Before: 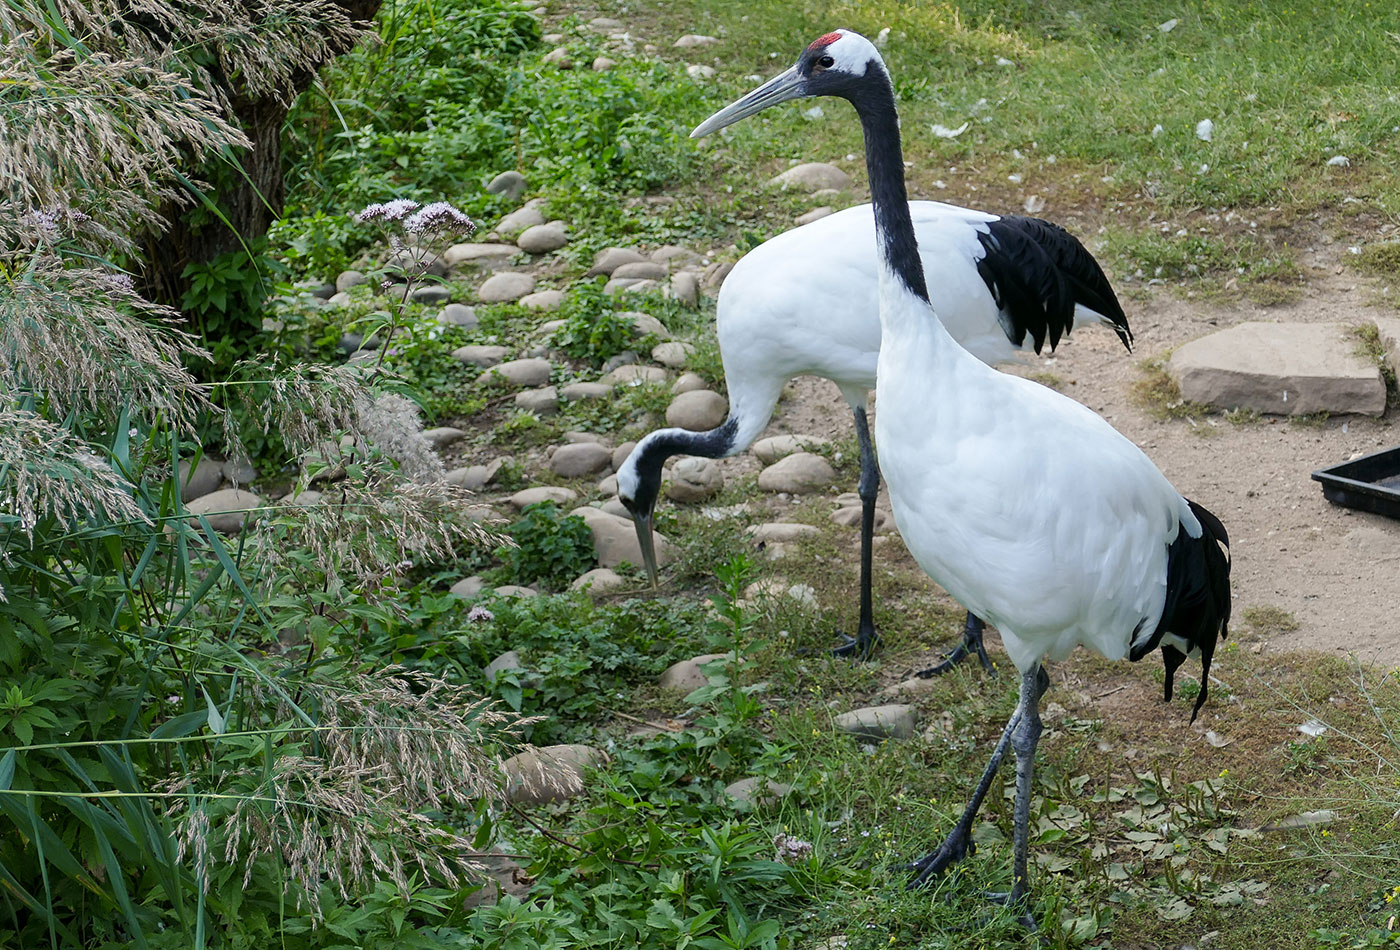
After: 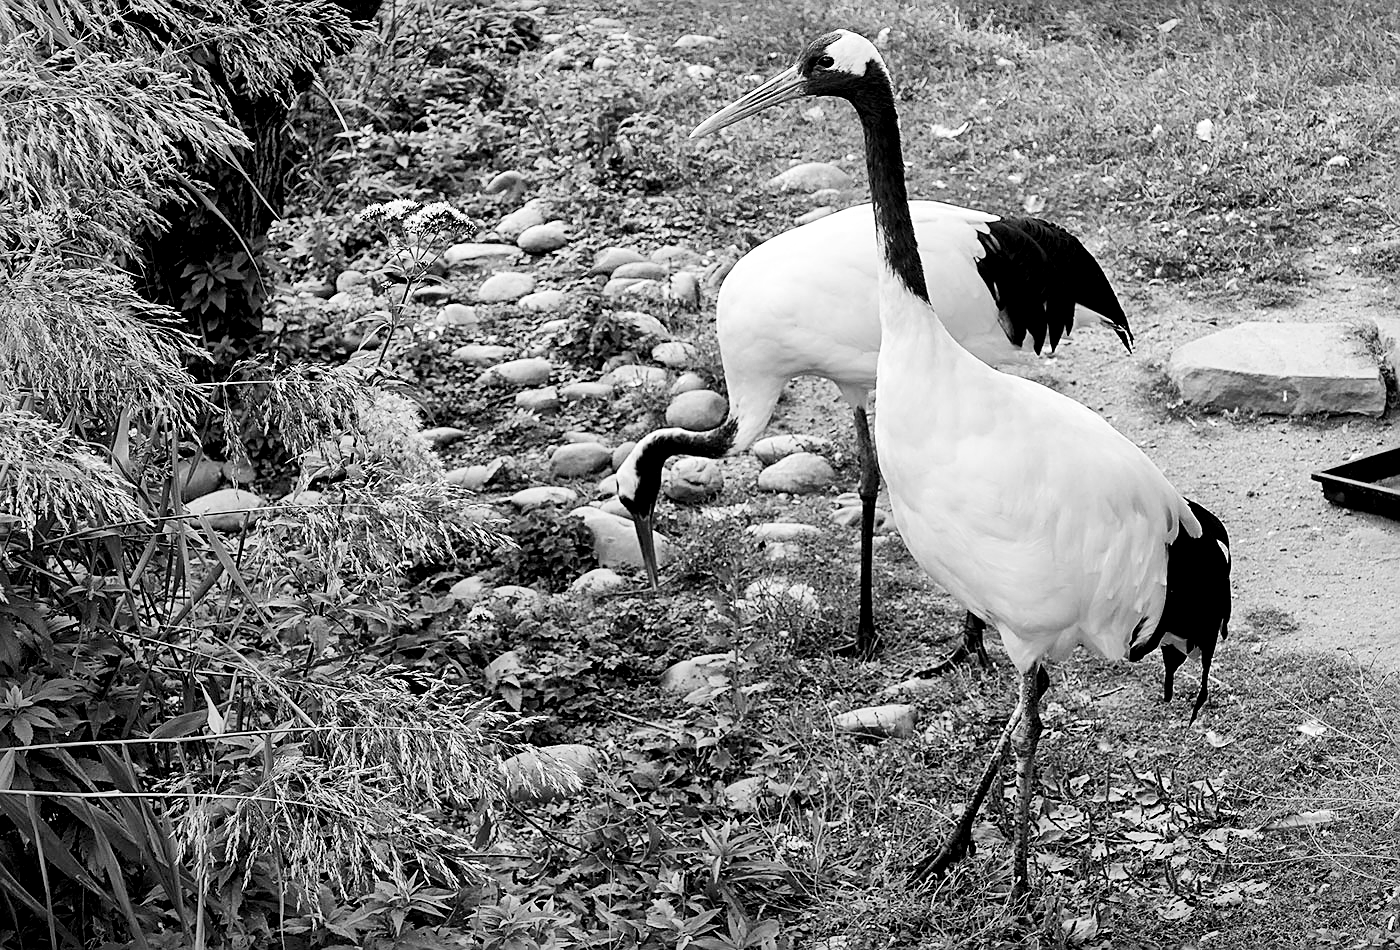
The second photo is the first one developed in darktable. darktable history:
sharpen: on, module defaults
monochrome: on, module defaults
filmic rgb: black relative exposure -7.65 EV, white relative exposure 4.56 EV, hardness 3.61, contrast 1.25
local contrast: mode bilateral grid, contrast 70, coarseness 75, detail 180%, midtone range 0.2
exposure: black level correction 0.001, exposure 0.5 EV, compensate exposure bias true, compensate highlight preservation false
